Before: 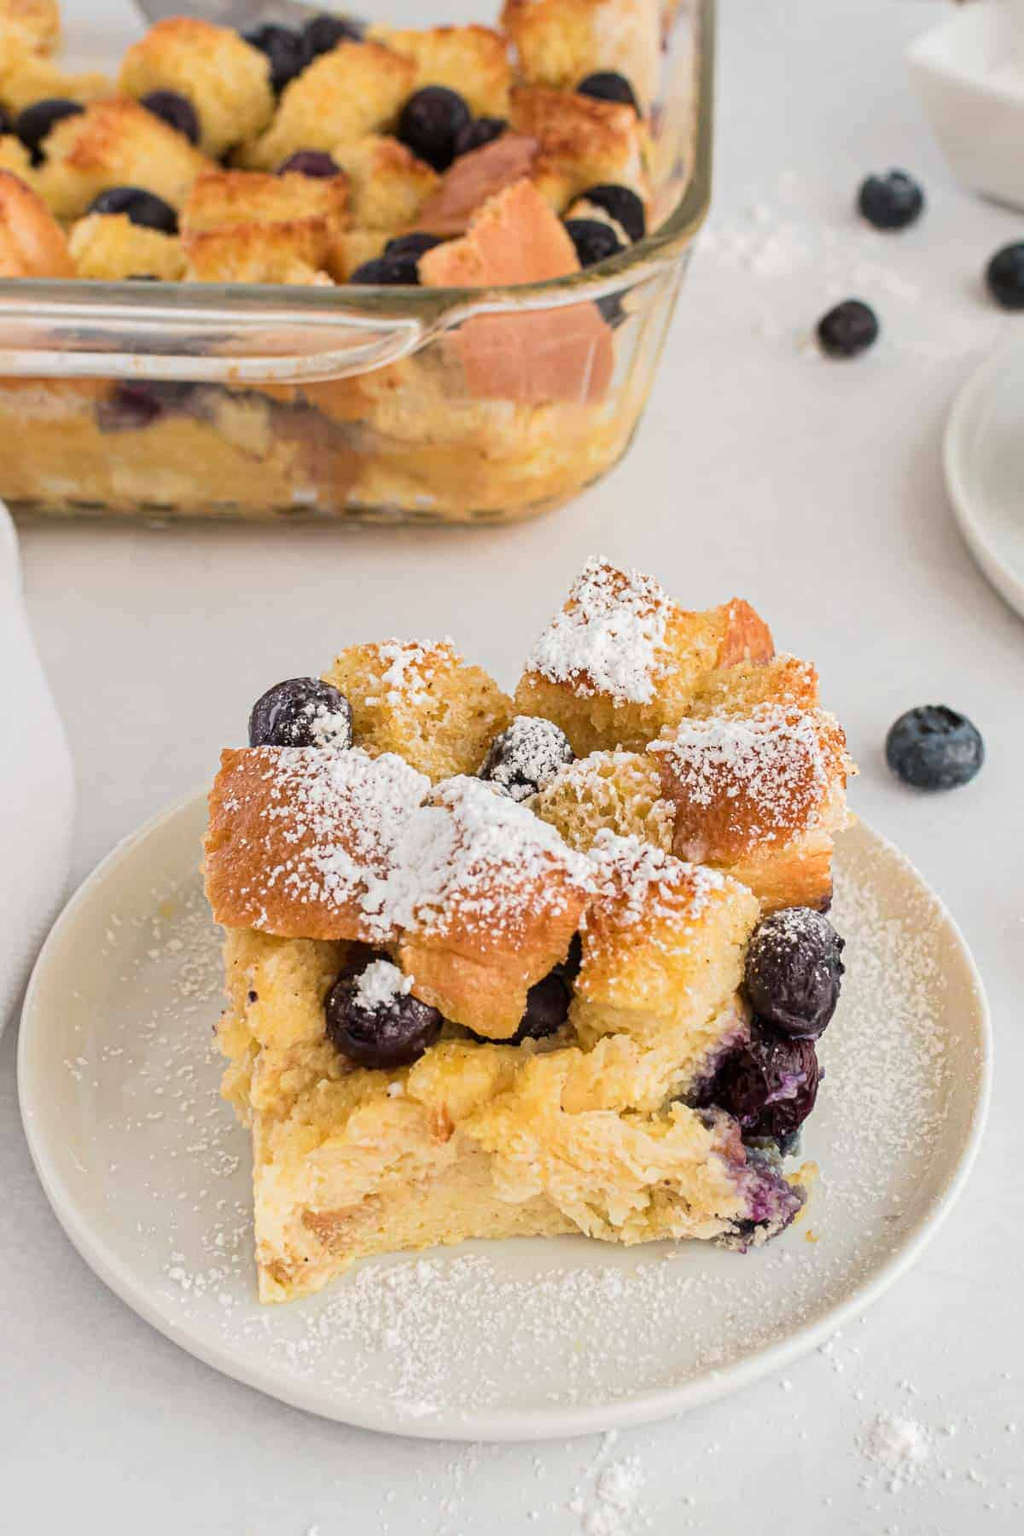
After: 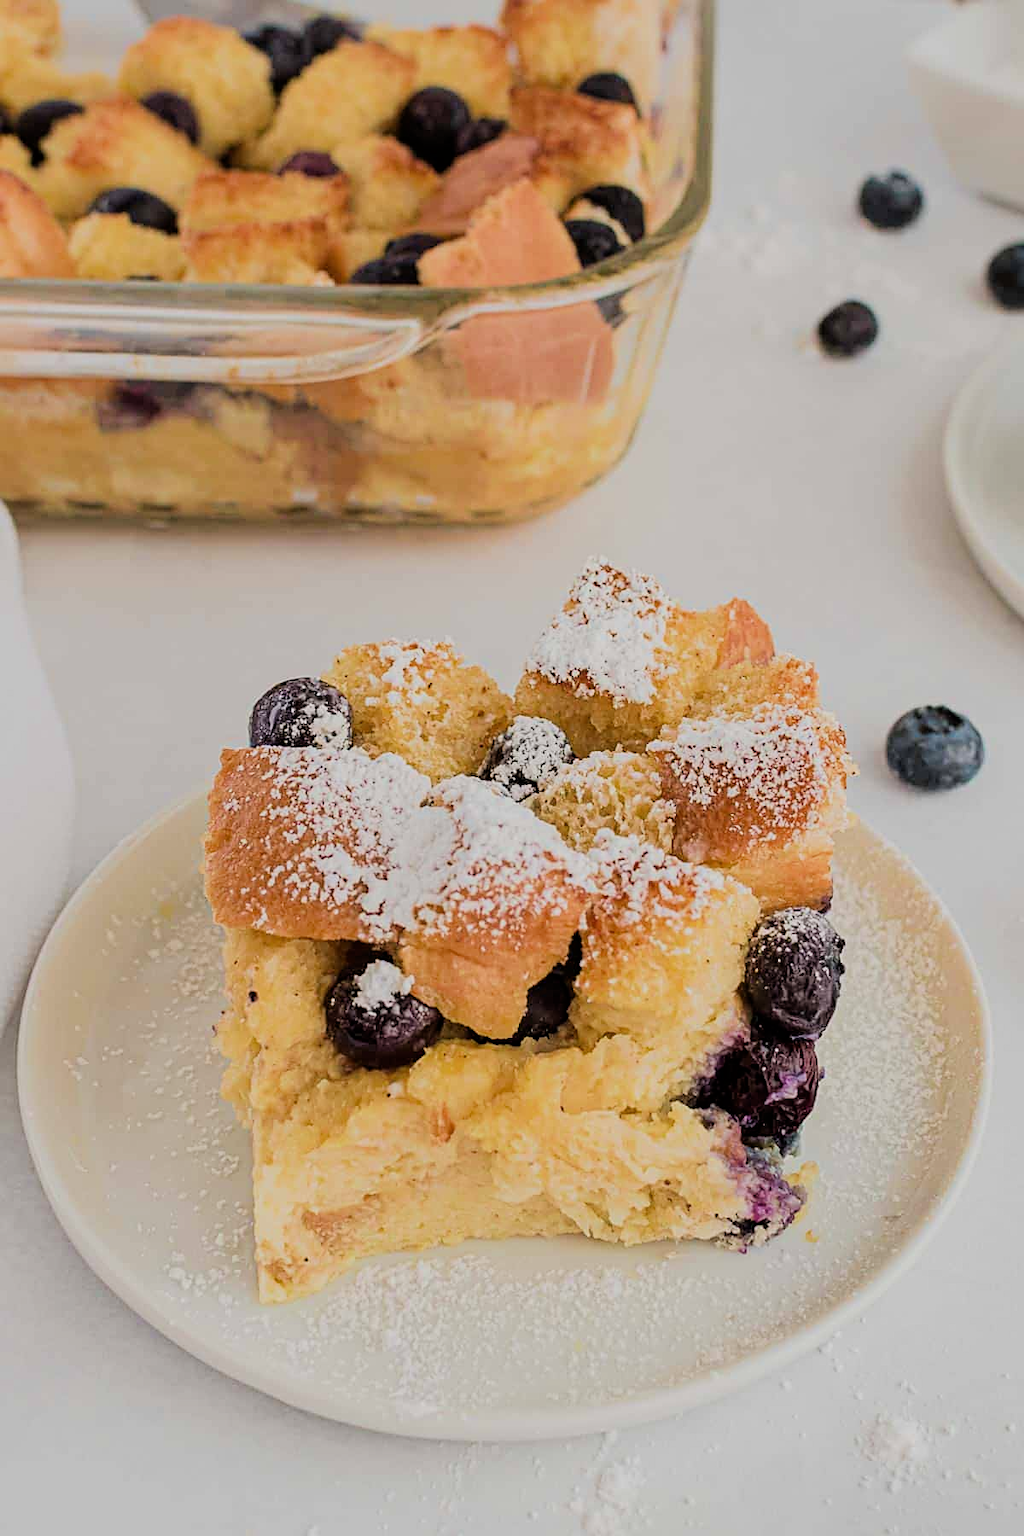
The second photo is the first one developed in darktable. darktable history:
sharpen: on, module defaults
velvia: on, module defaults
exposure: exposure -0.051 EV, compensate highlight preservation false
filmic rgb: black relative exposure -7.65 EV, white relative exposure 4.56 EV, hardness 3.61
